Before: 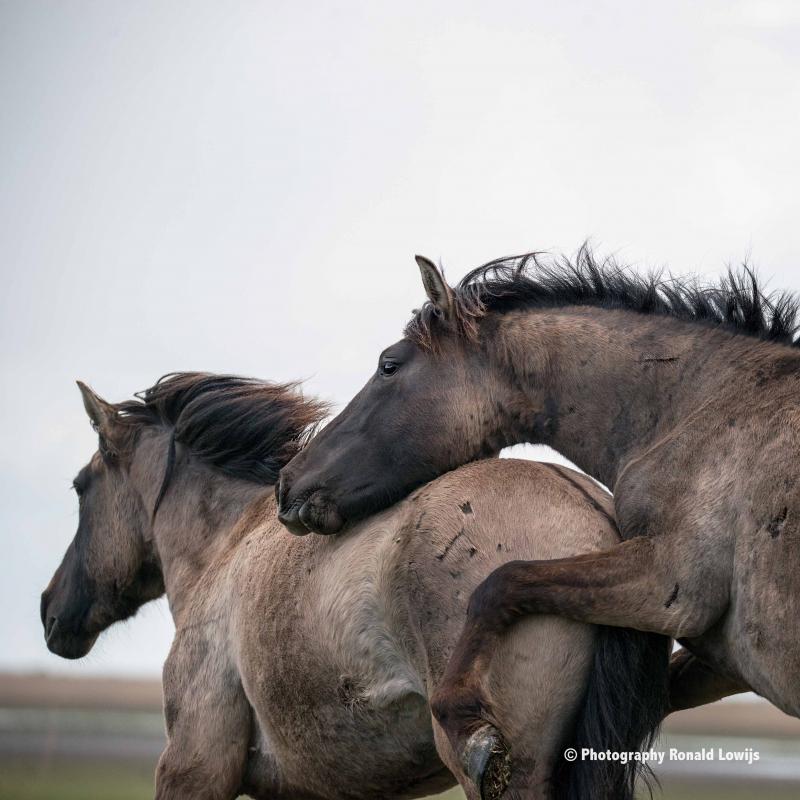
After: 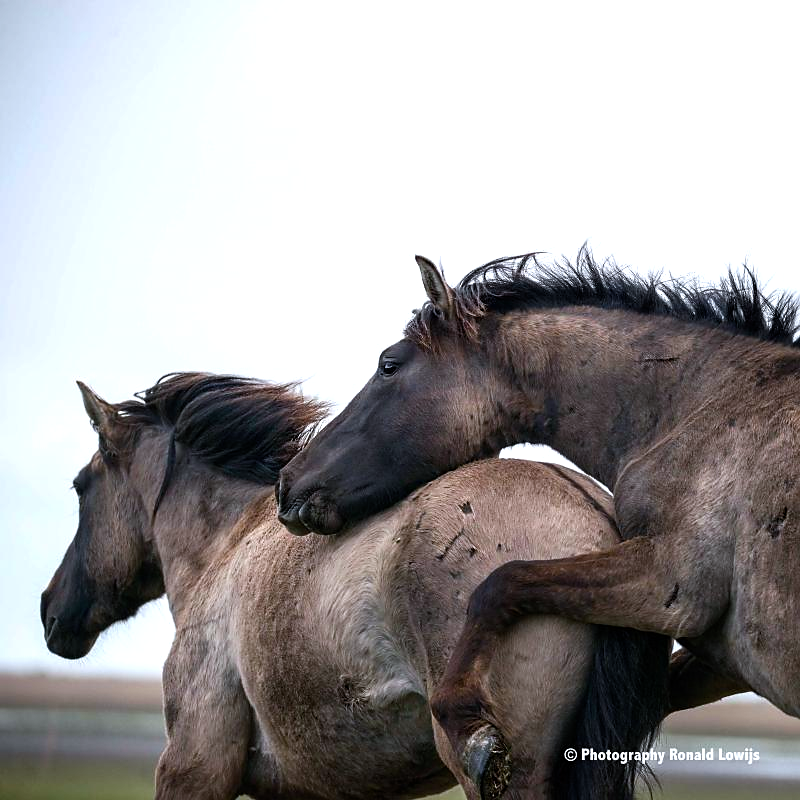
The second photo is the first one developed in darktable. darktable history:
white balance: red 0.967, blue 1.049
sharpen: radius 1.458, amount 0.398, threshold 1.271
color balance rgb: shadows lift › luminance -20%, power › hue 72.24°, highlights gain › luminance 15%, global offset › hue 171.6°, perceptual saturation grading › highlights -15%, perceptual saturation grading › shadows 25%, global vibrance 35%, contrast 10%
